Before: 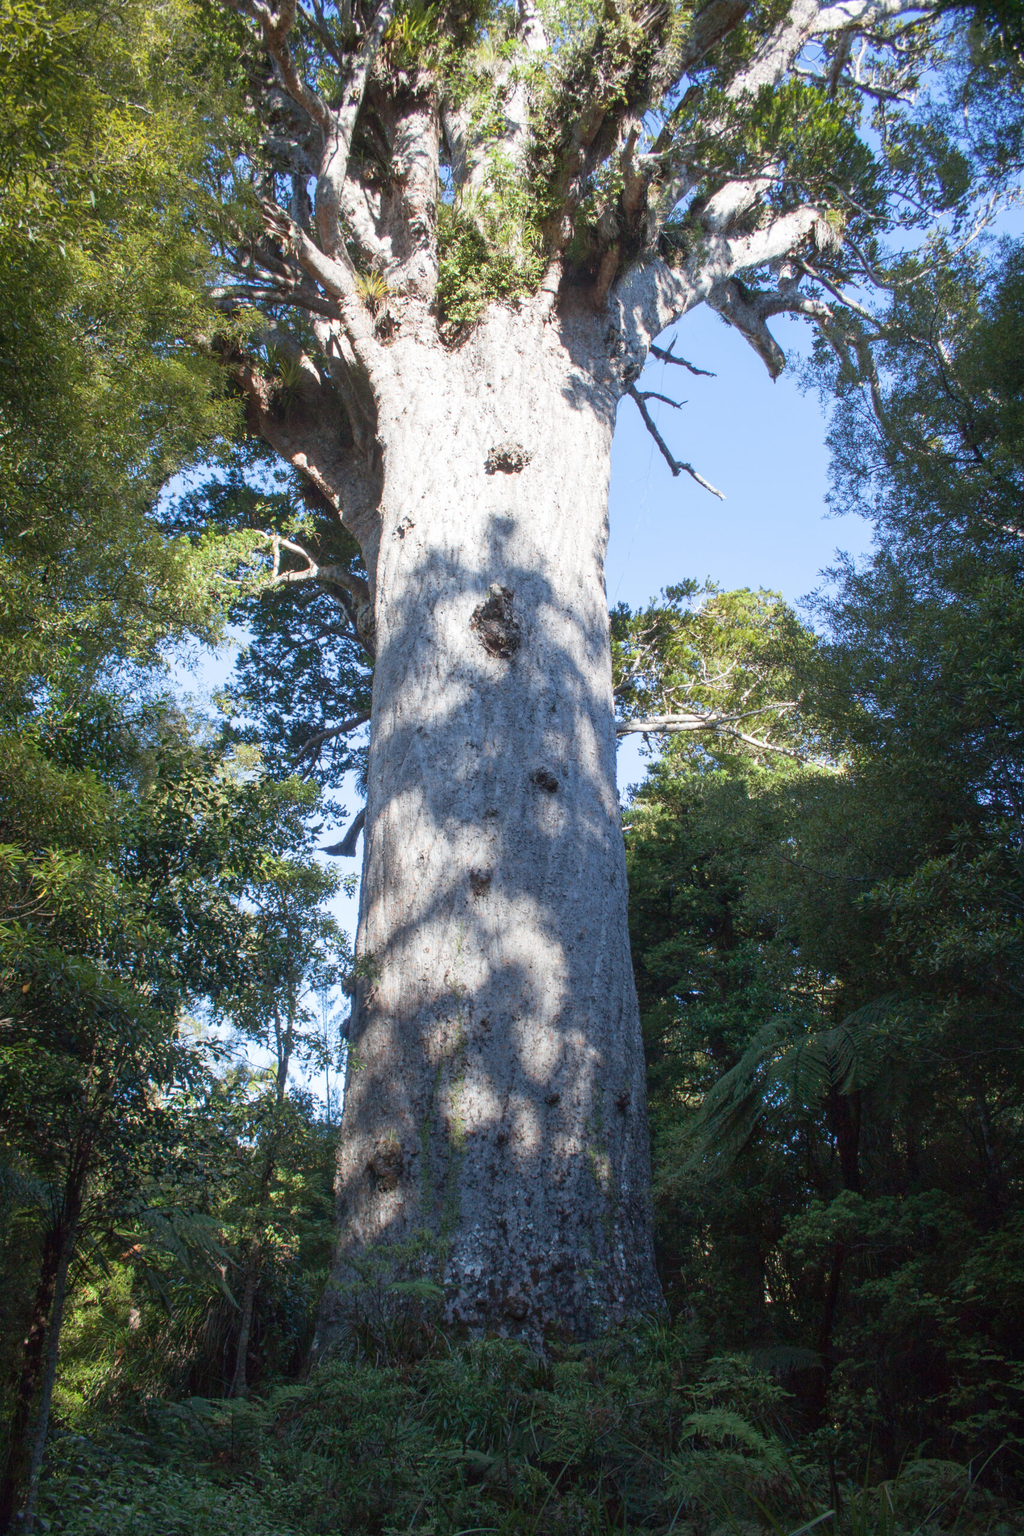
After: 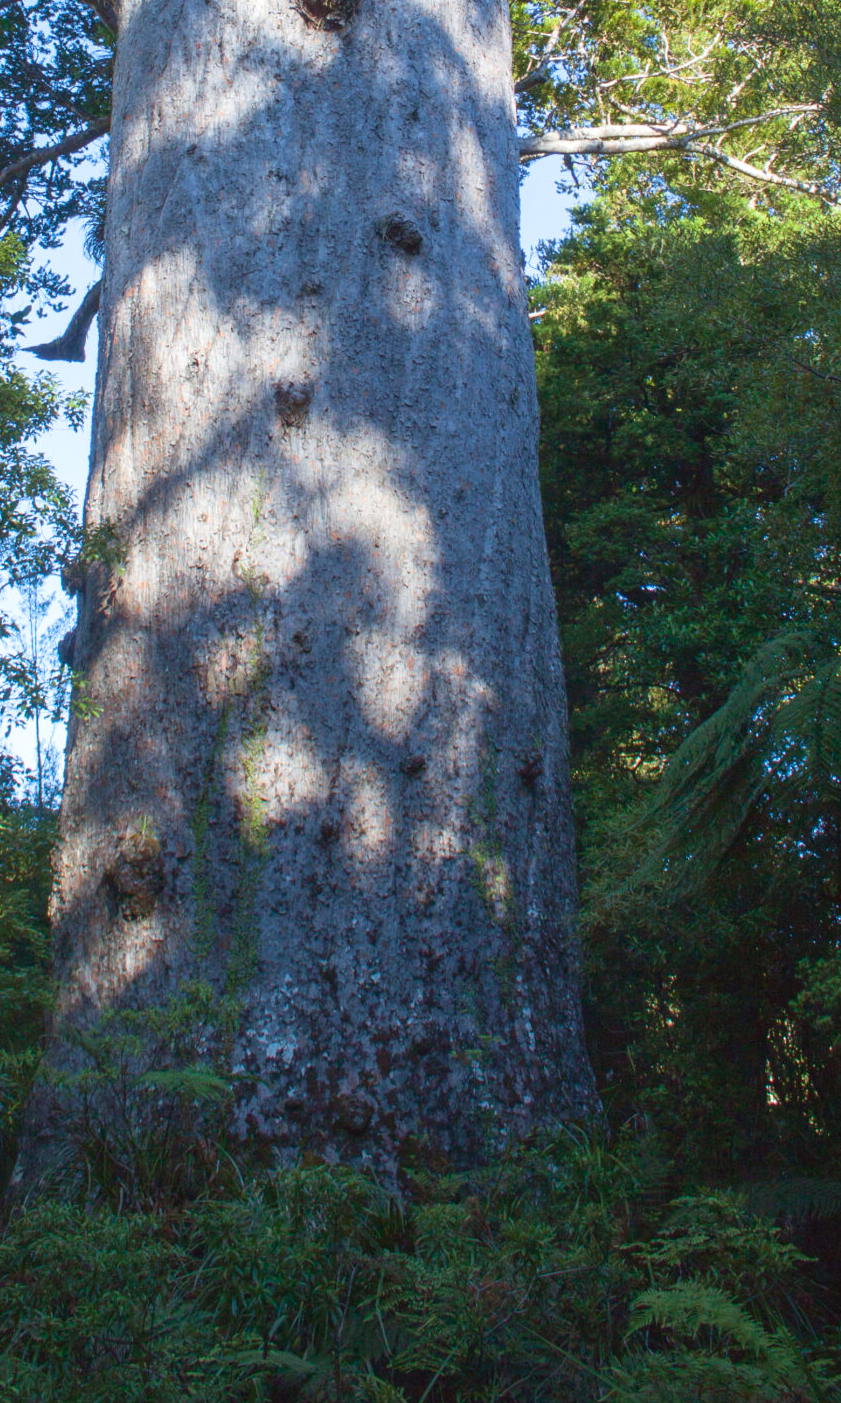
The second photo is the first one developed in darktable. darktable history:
exposure: black level correction -0.003, exposure 0.034 EV, compensate exposure bias true, compensate highlight preservation false
contrast brightness saturation: contrast 0.037, saturation 0.159
crop: left 29.762%, top 41.678%, right 20.935%, bottom 3.51%
velvia: on, module defaults
